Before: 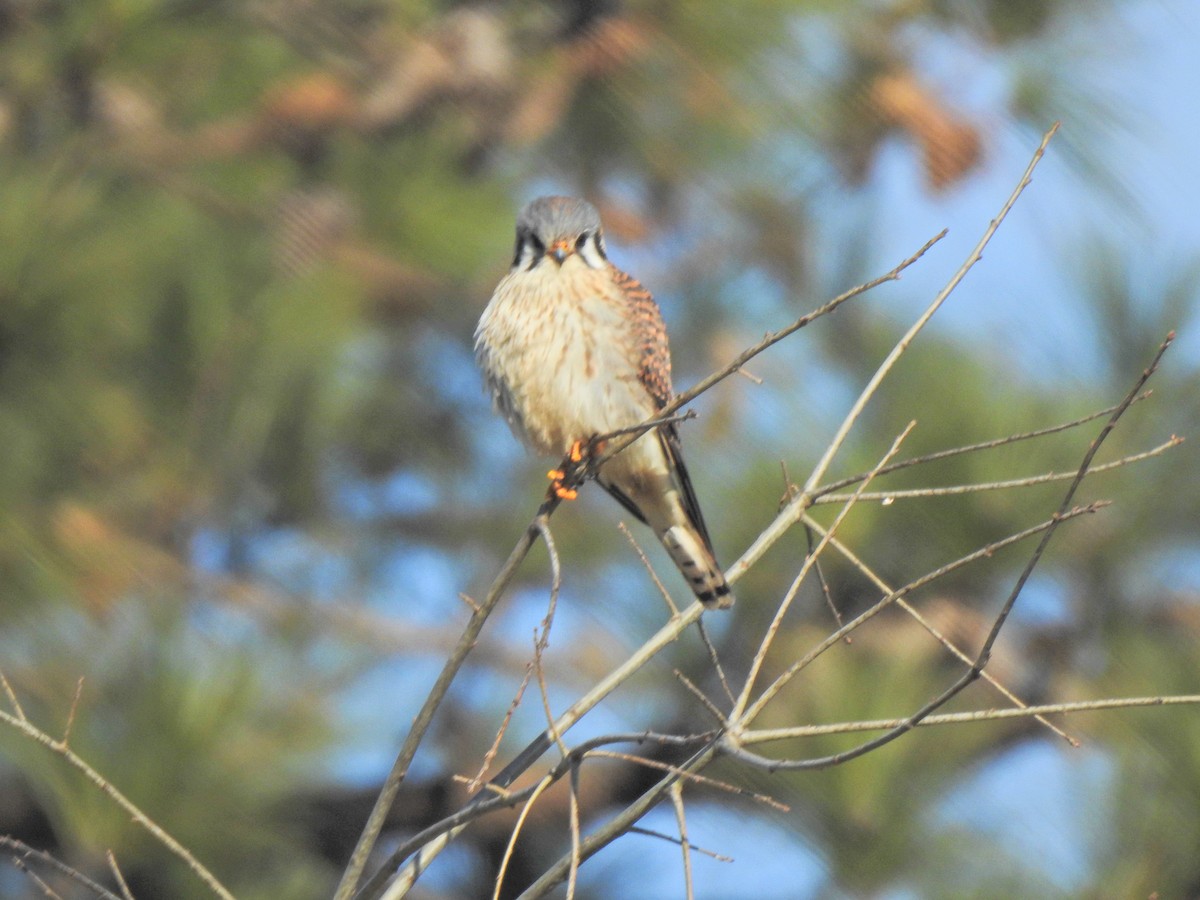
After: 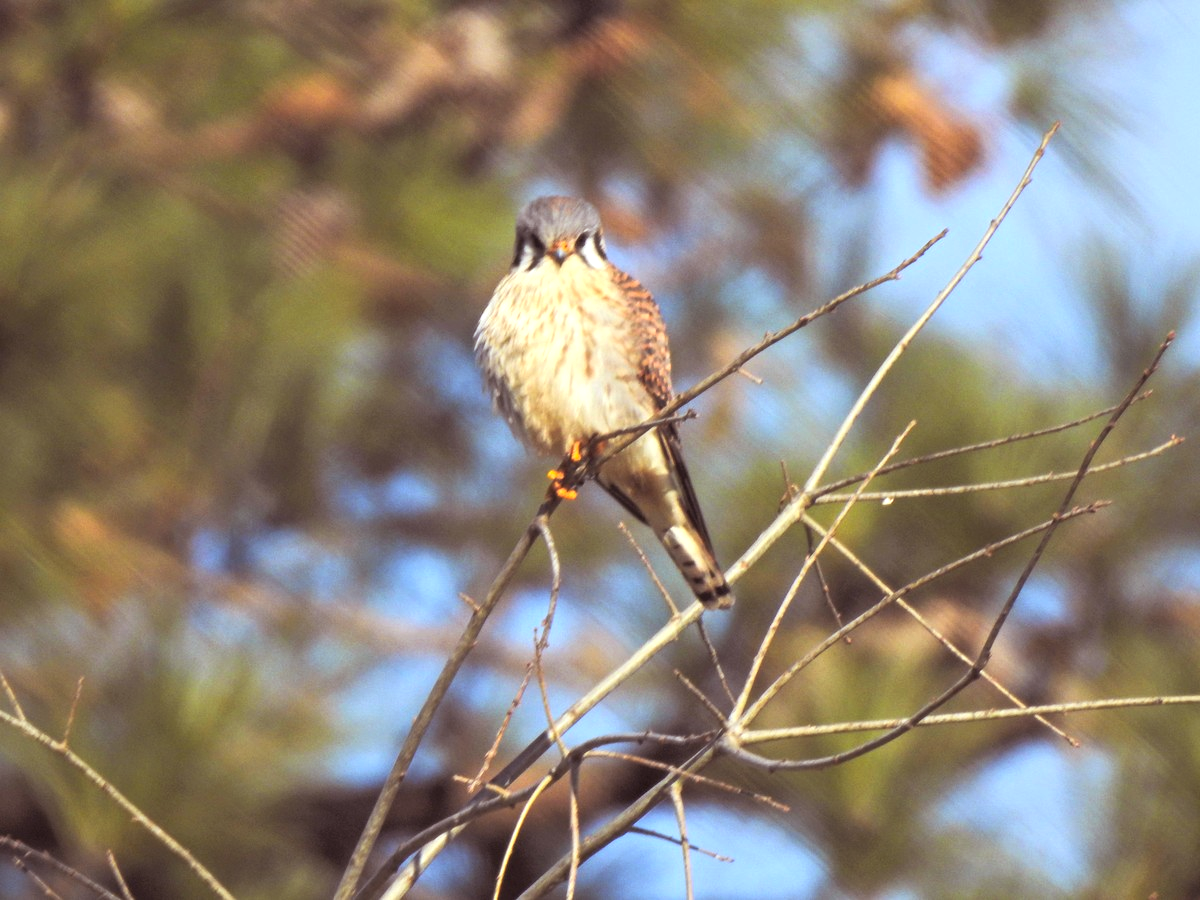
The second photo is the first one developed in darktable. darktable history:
rgb levels: mode RGB, independent channels, levels [[0, 0.474, 1], [0, 0.5, 1], [0, 0.5, 1]]
color balance rgb: perceptual brilliance grading › highlights 14.29%, perceptual brilliance grading › mid-tones -5.92%, perceptual brilliance grading › shadows -26.83%, global vibrance 31.18%
